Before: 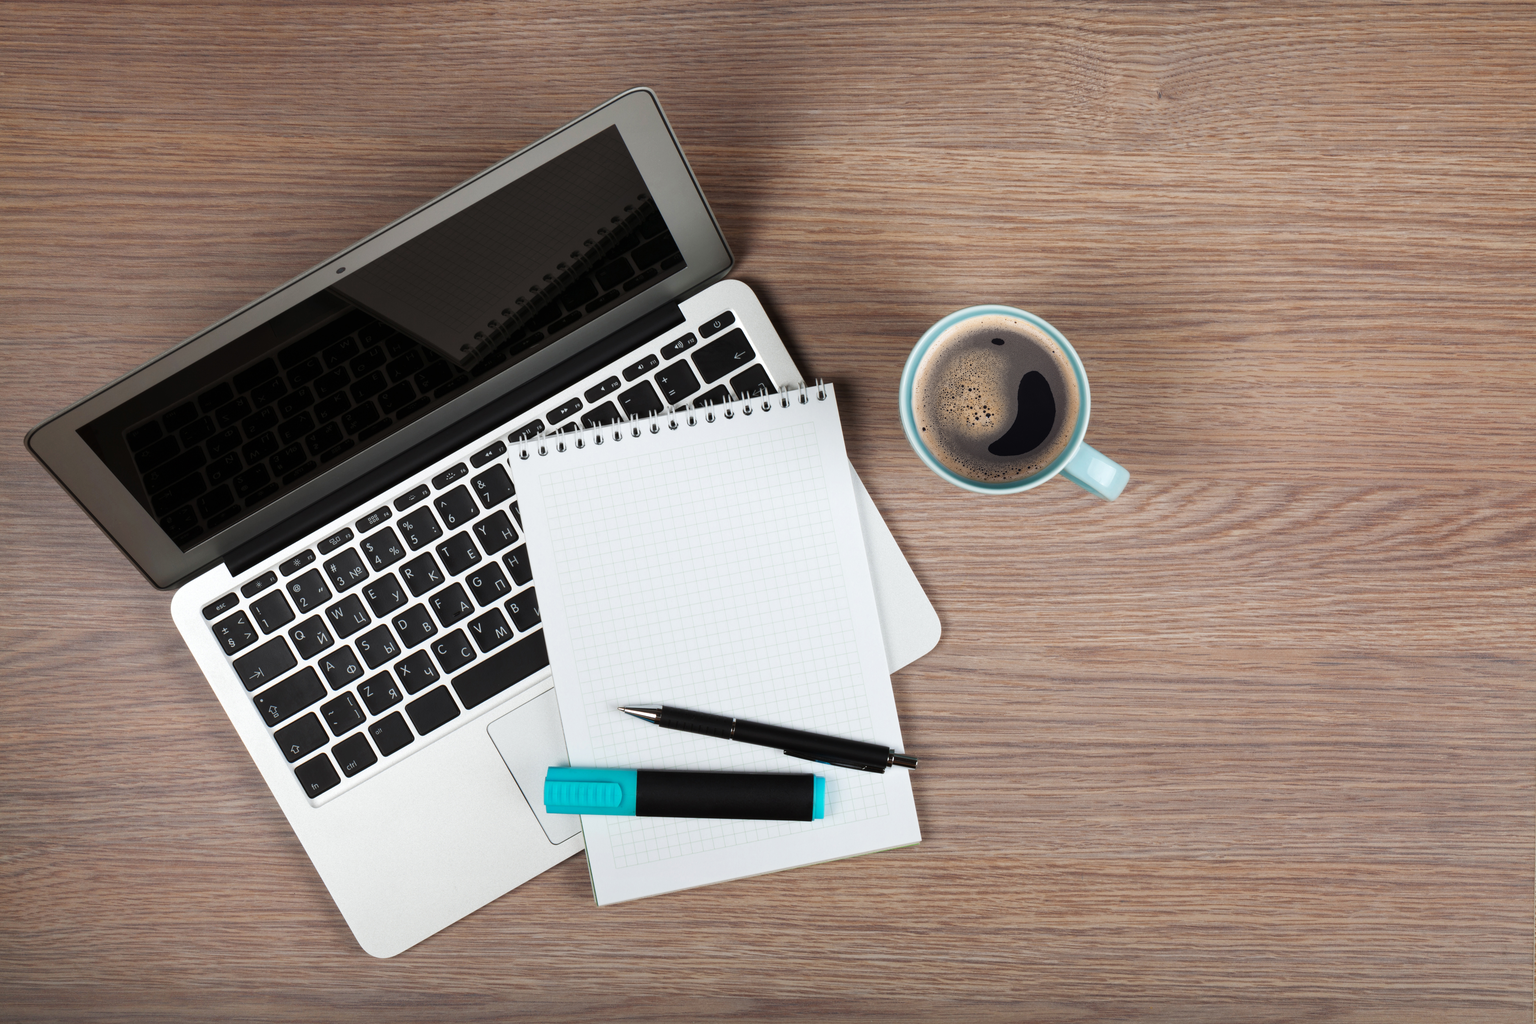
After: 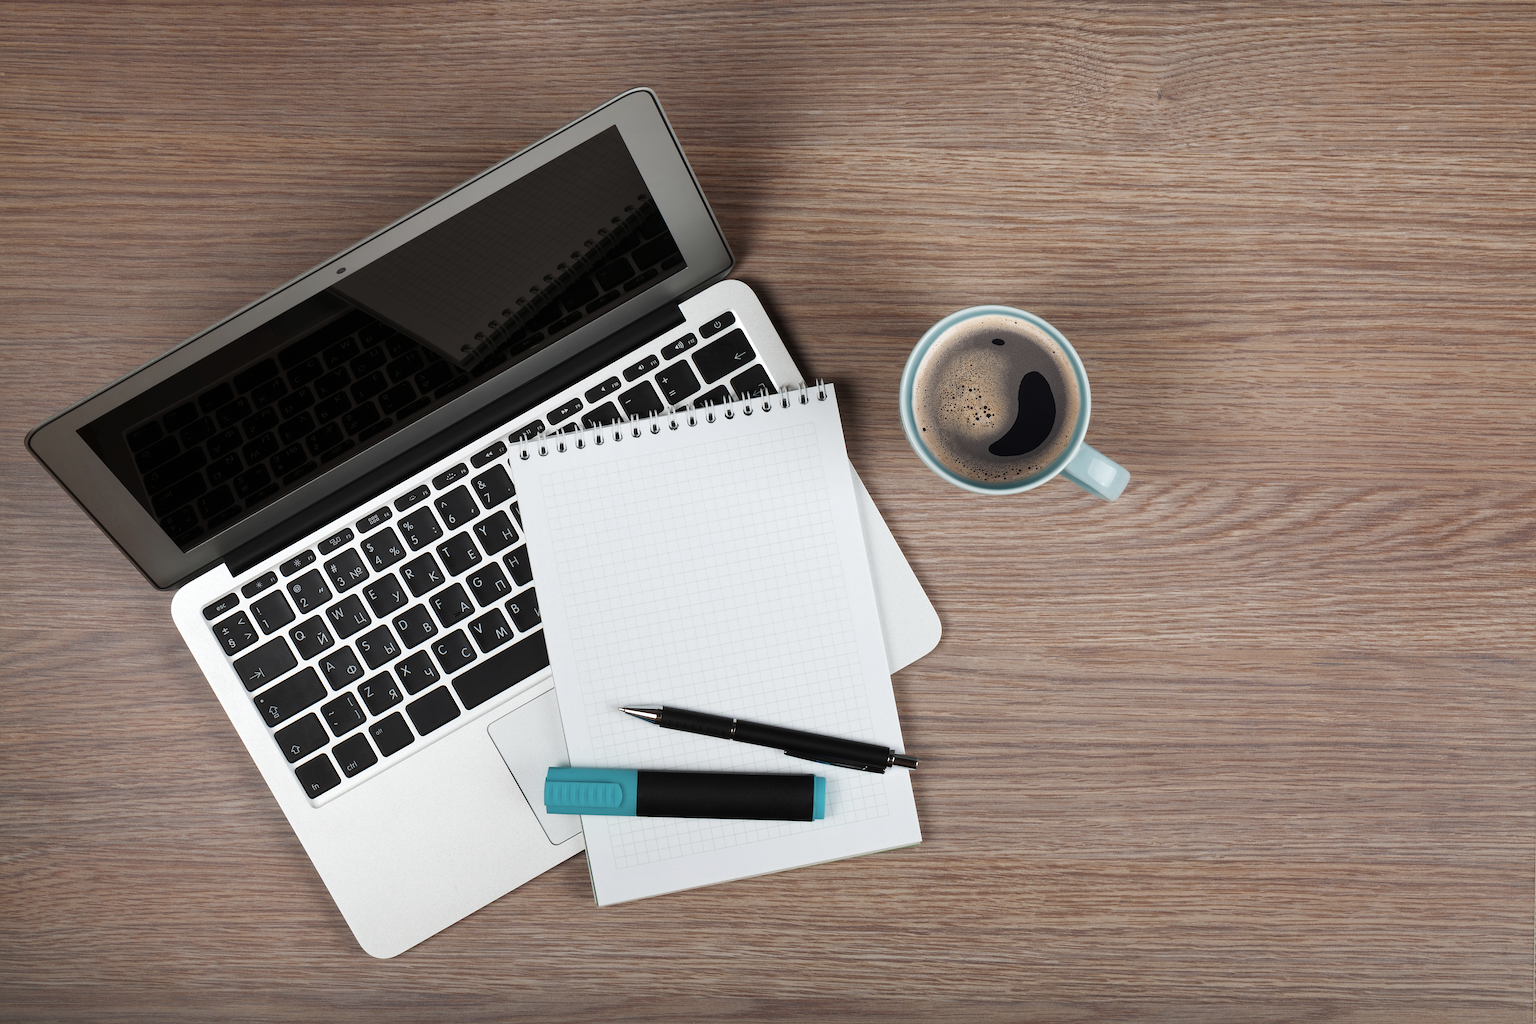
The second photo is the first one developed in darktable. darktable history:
color zones: curves: ch0 [(0, 0.5) (0.125, 0.4) (0.25, 0.5) (0.375, 0.4) (0.5, 0.4) (0.625, 0.35) (0.75, 0.35) (0.875, 0.5)]; ch1 [(0, 0.35) (0.125, 0.45) (0.25, 0.35) (0.375, 0.35) (0.5, 0.35) (0.625, 0.35) (0.75, 0.45) (0.875, 0.35)]; ch2 [(0, 0.6) (0.125, 0.5) (0.25, 0.5) (0.375, 0.6) (0.5, 0.6) (0.625, 0.5) (0.75, 0.5) (0.875, 0.5)]
sharpen: on, module defaults
